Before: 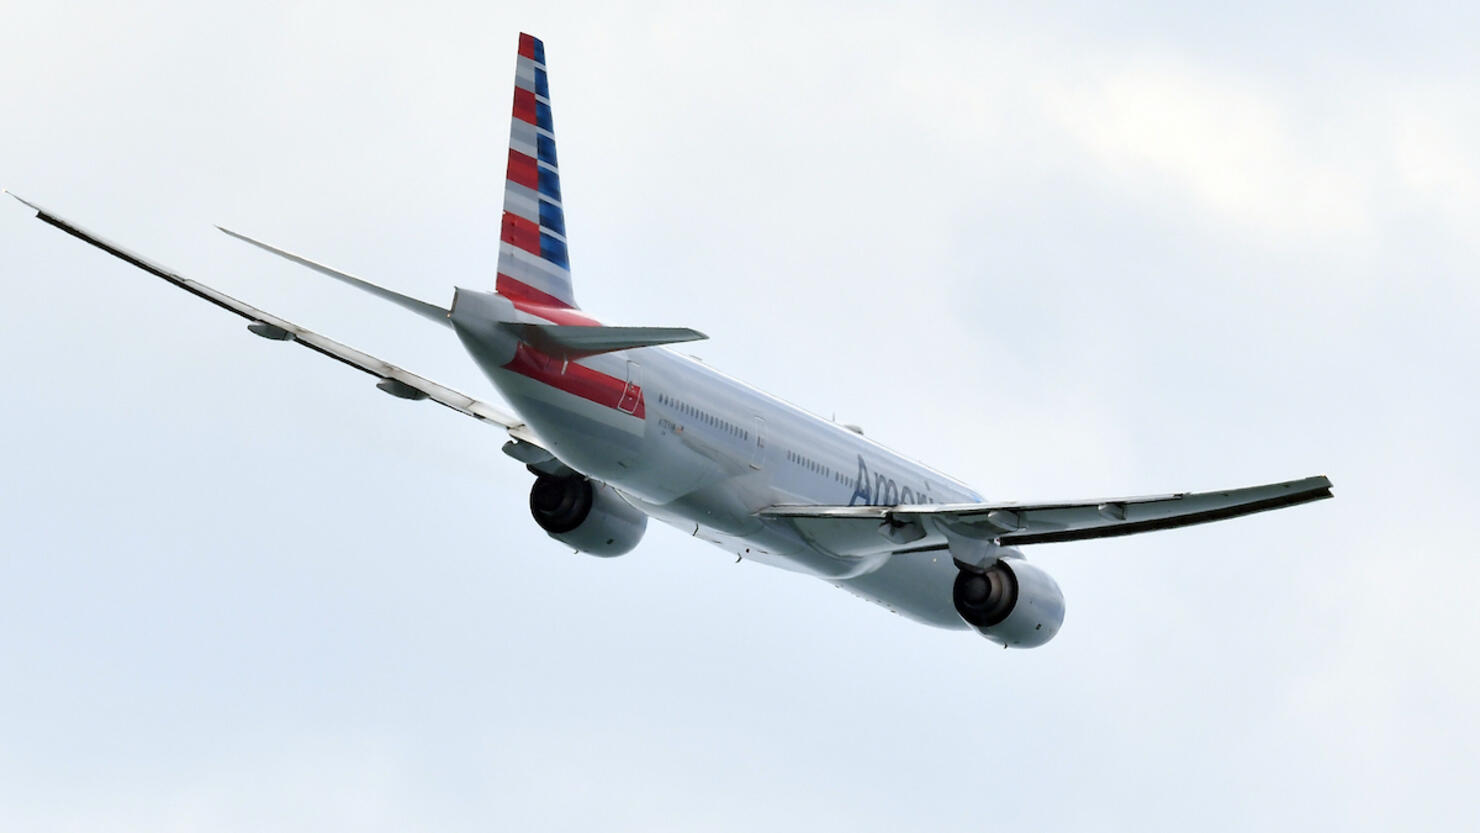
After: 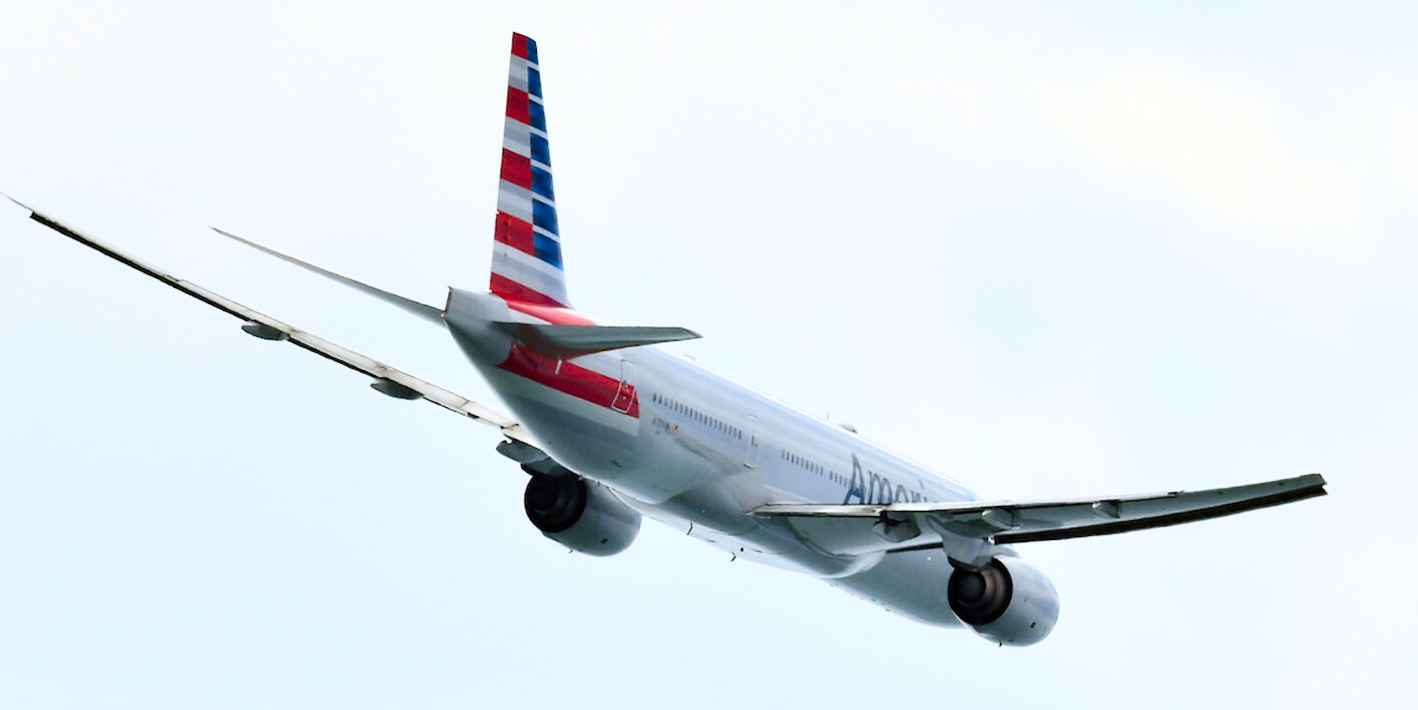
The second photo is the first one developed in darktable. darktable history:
crop and rotate: angle 0.141°, left 0.204%, right 3.54%, bottom 14.35%
contrast brightness saturation: contrast 0.23, brightness 0.111, saturation 0.293
